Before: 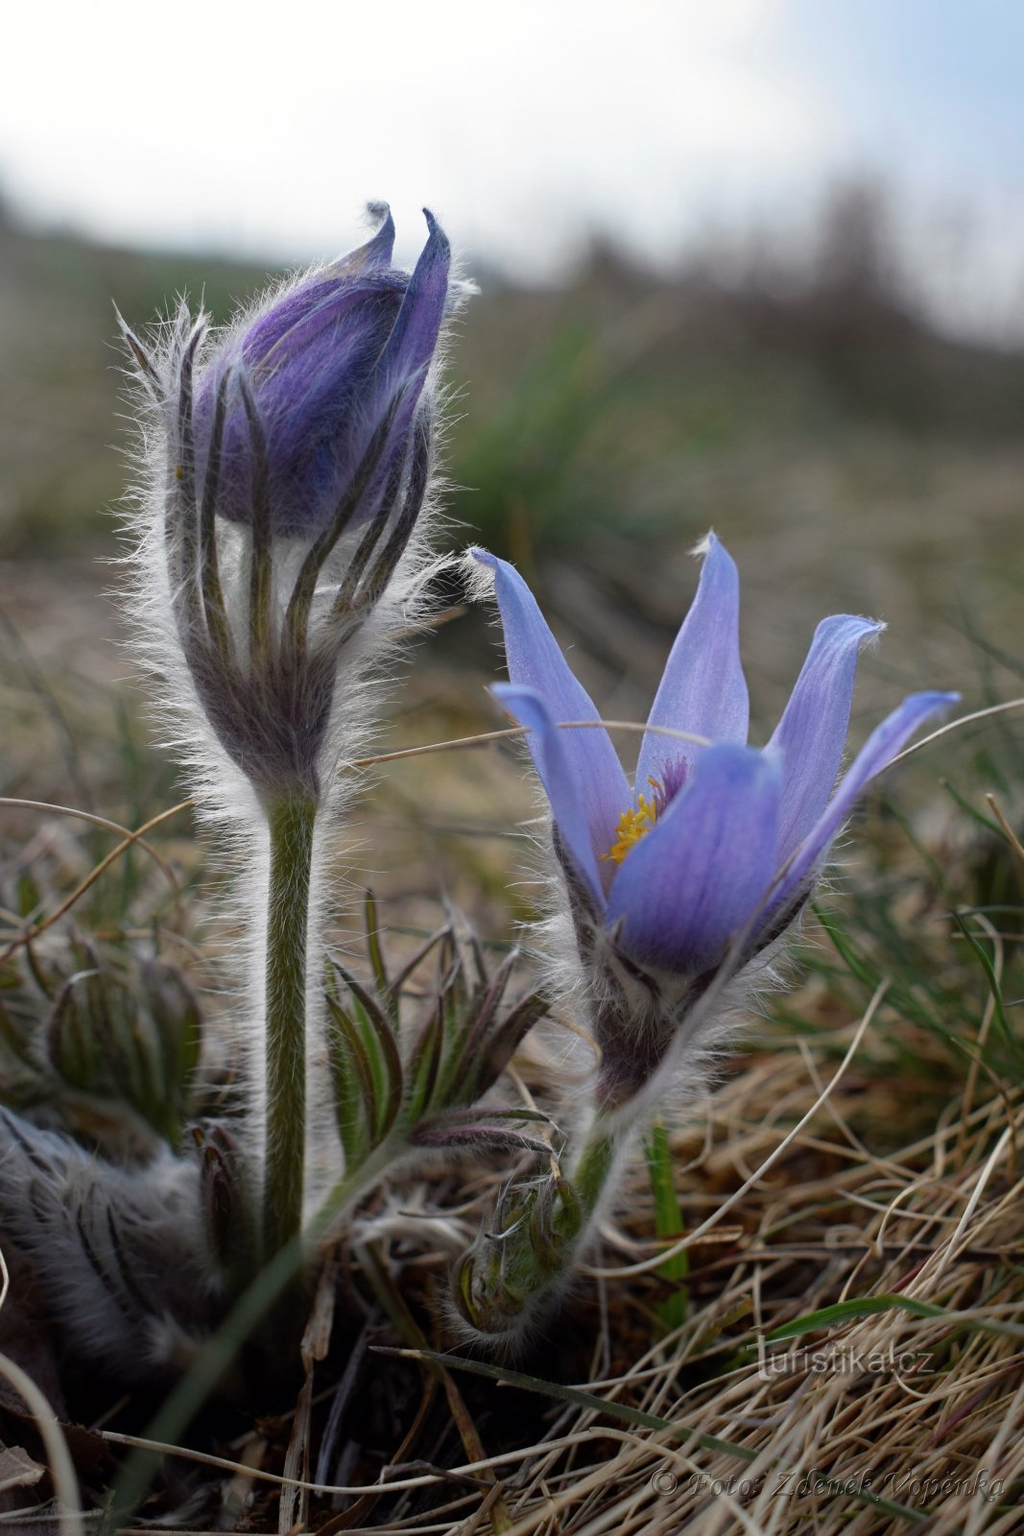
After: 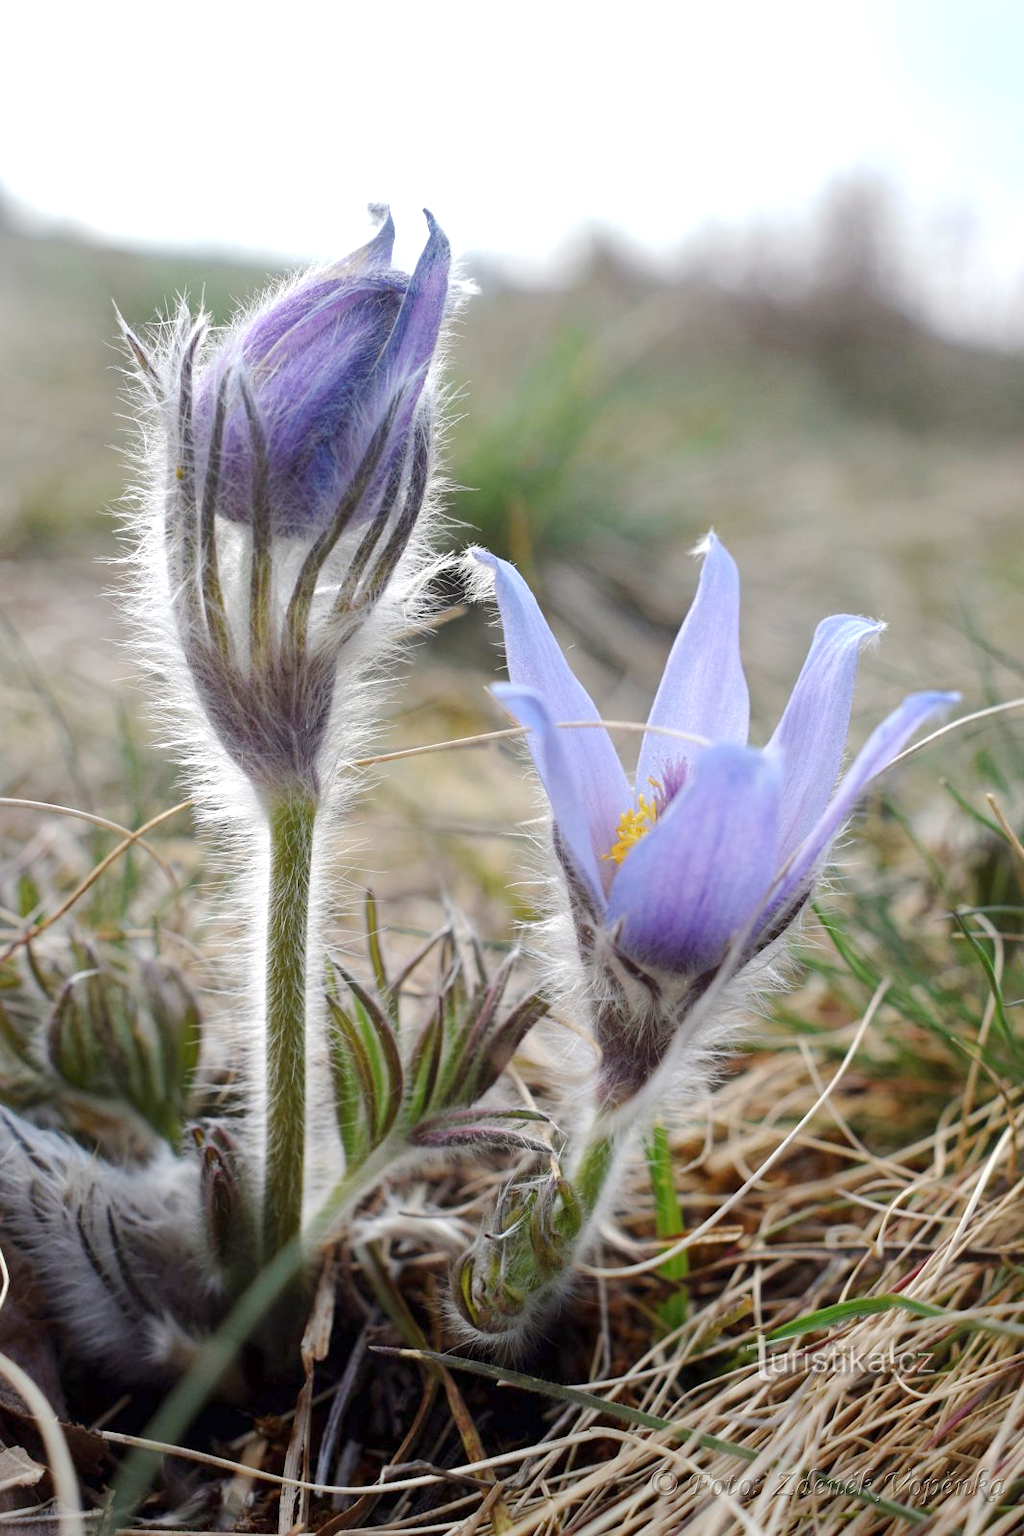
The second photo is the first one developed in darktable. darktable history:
exposure: exposure 0.766 EV, compensate highlight preservation false
base curve: curves: ch0 [(0, 0) (0.158, 0.273) (0.879, 0.895) (1, 1)], preserve colors none
